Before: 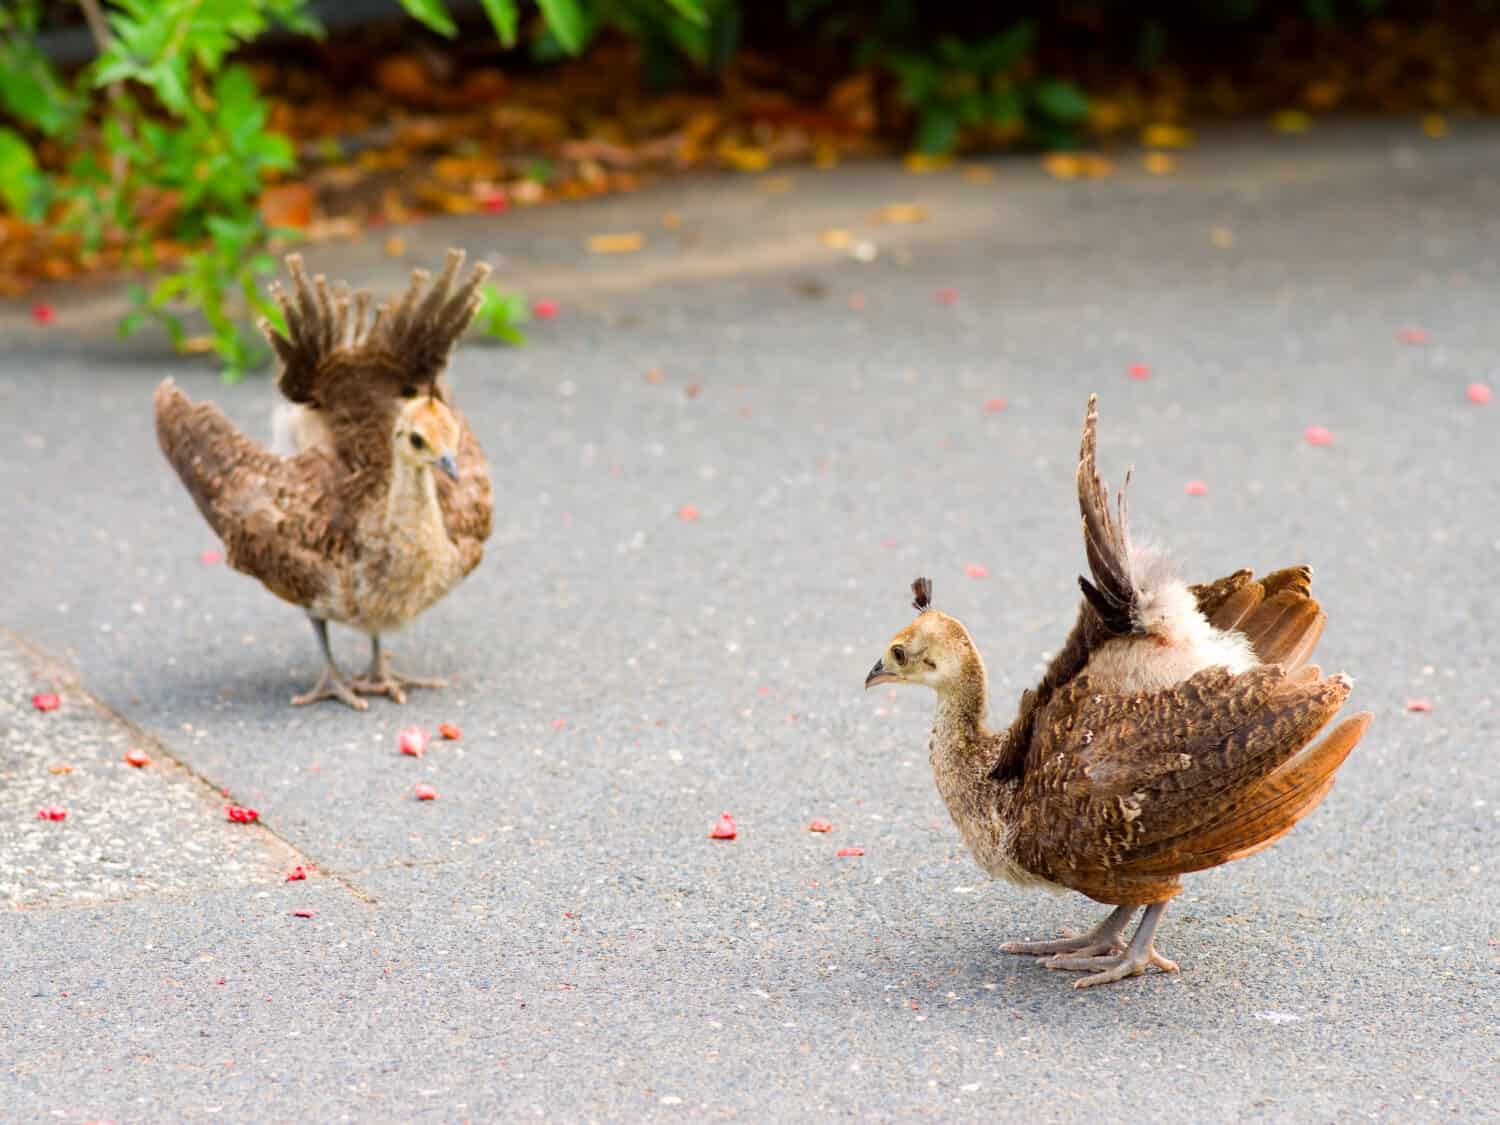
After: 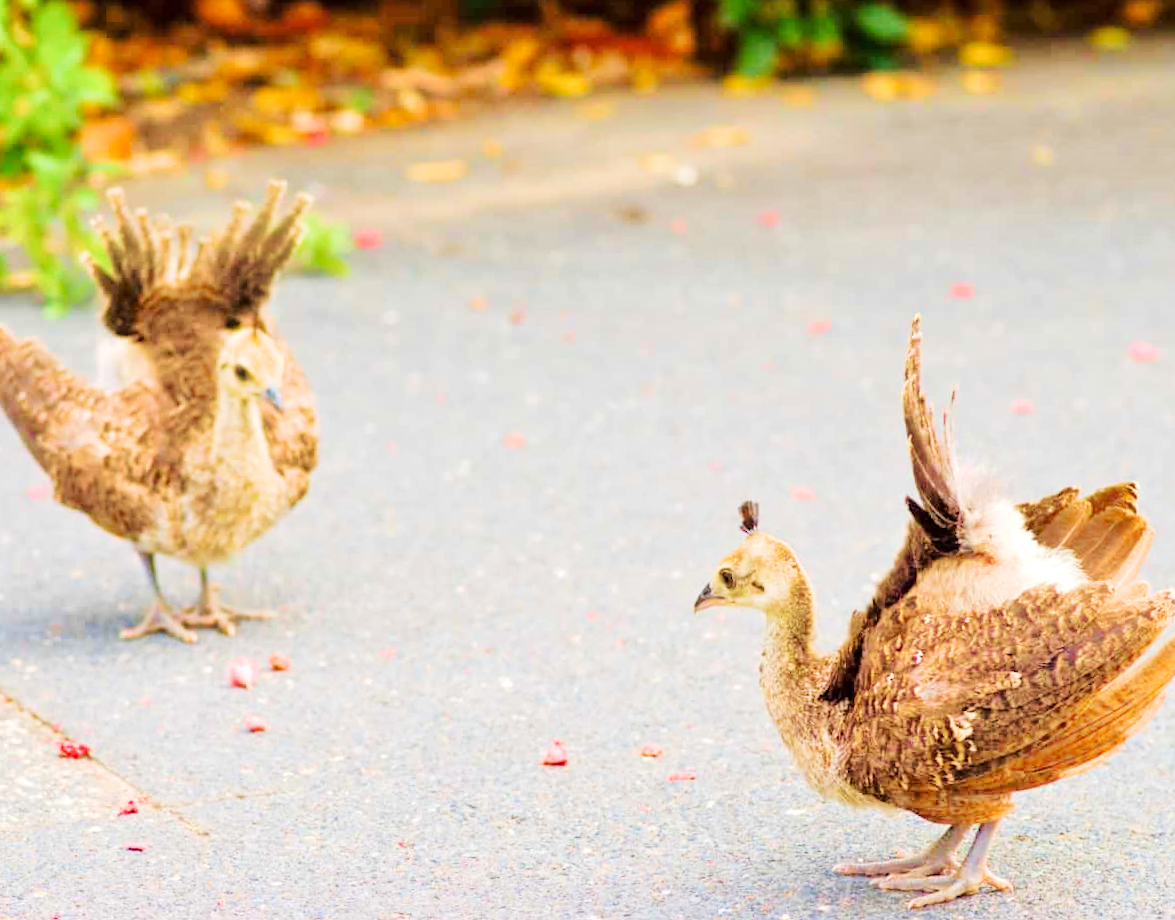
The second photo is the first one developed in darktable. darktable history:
crop: left 11.225%, top 5.381%, right 9.565%, bottom 10.314%
tone curve: curves: ch0 [(0, 0) (0.003, 0.003) (0.011, 0.014) (0.025, 0.033) (0.044, 0.06) (0.069, 0.096) (0.1, 0.132) (0.136, 0.174) (0.177, 0.226) (0.224, 0.282) (0.277, 0.352) (0.335, 0.435) (0.399, 0.524) (0.468, 0.615) (0.543, 0.695) (0.623, 0.771) (0.709, 0.835) (0.801, 0.894) (0.898, 0.944) (1, 1)], preserve colors none
rotate and perspective: rotation -1°, crop left 0.011, crop right 0.989, crop top 0.025, crop bottom 0.975
velvia: strength 75%
tone equalizer: -7 EV 0.15 EV, -6 EV 0.6 EV, -5 EV 1.15 EV, -4 EV 1.33 EV, -3 EV 1.15 EV, -2 EV 0.6 EV, -1 EV 0.15 EV, mask exposure compensation -0.5 EV
